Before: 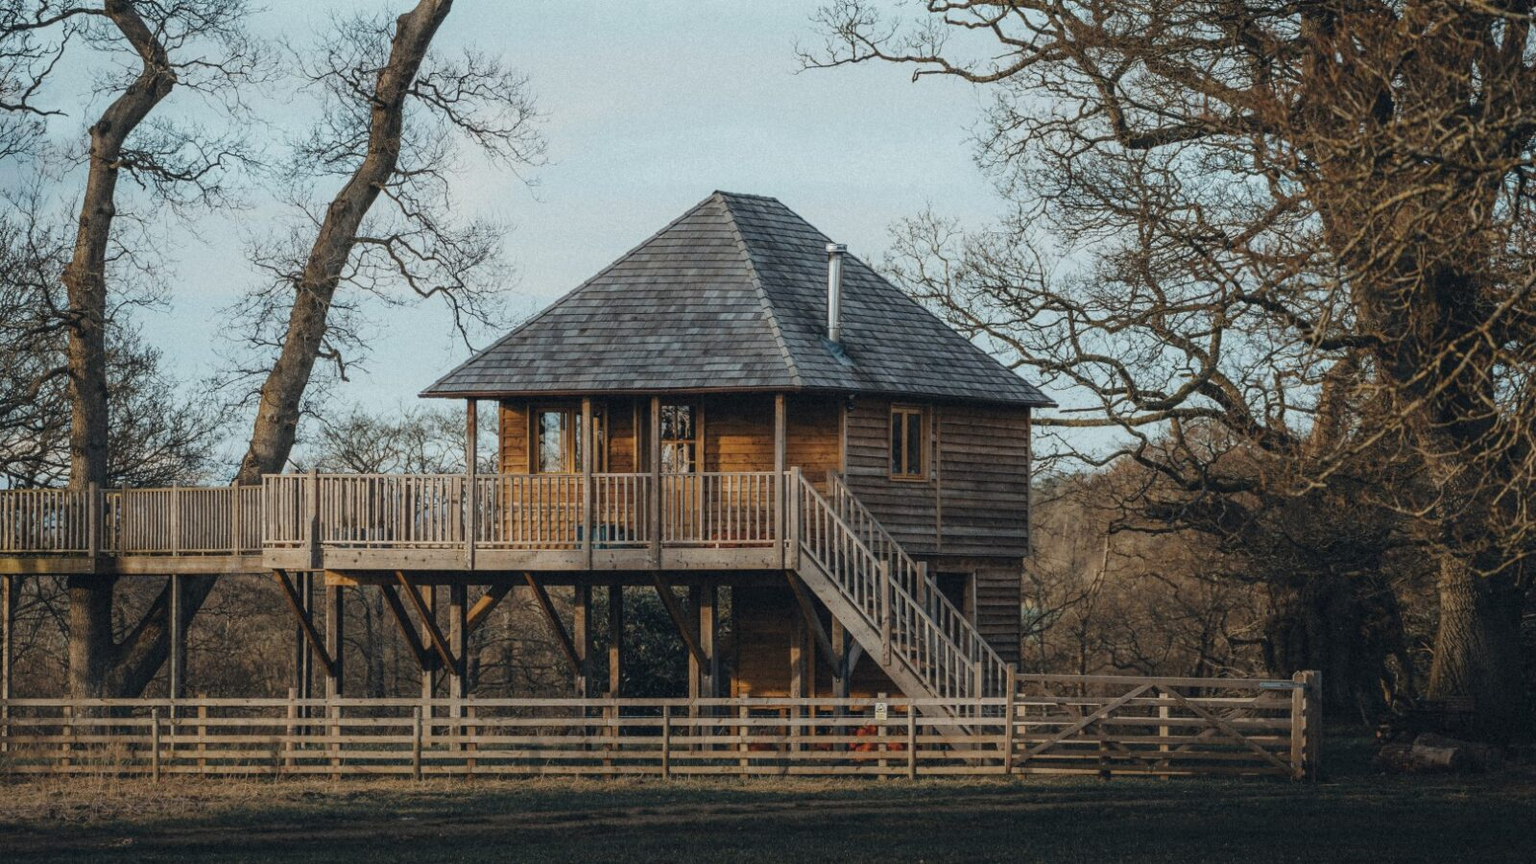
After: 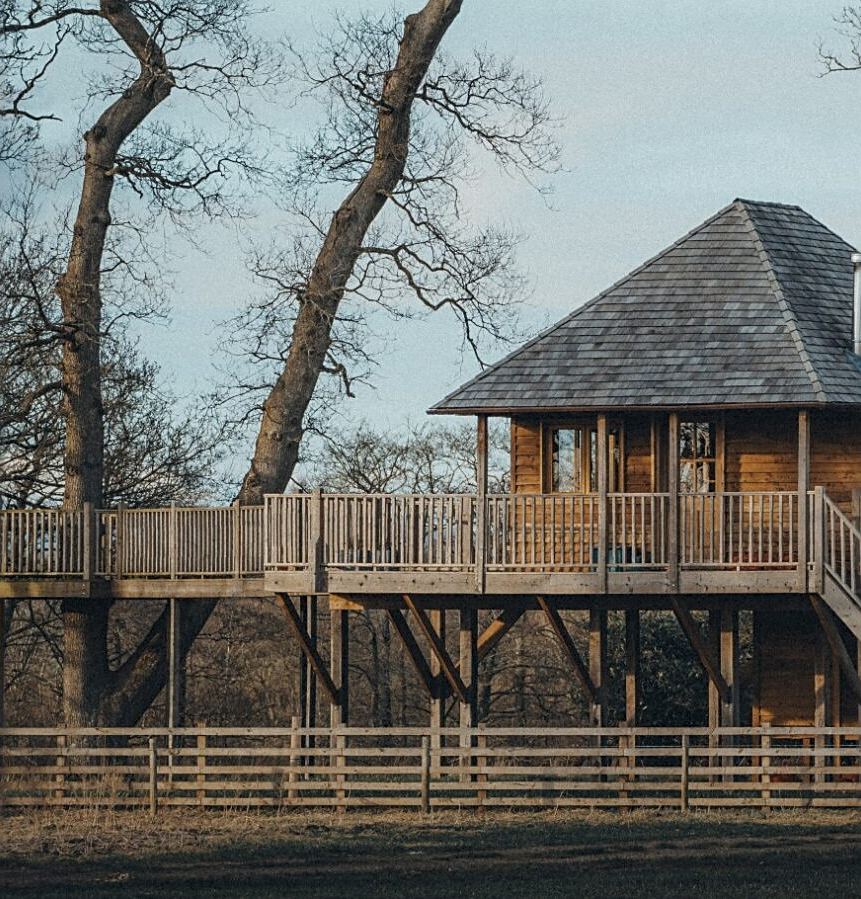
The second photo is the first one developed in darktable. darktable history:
sharpen: on, module defaults
tone equalizer: on, module defaults
crop: left 0.587%, right 45.588%, bottom 0.086%
